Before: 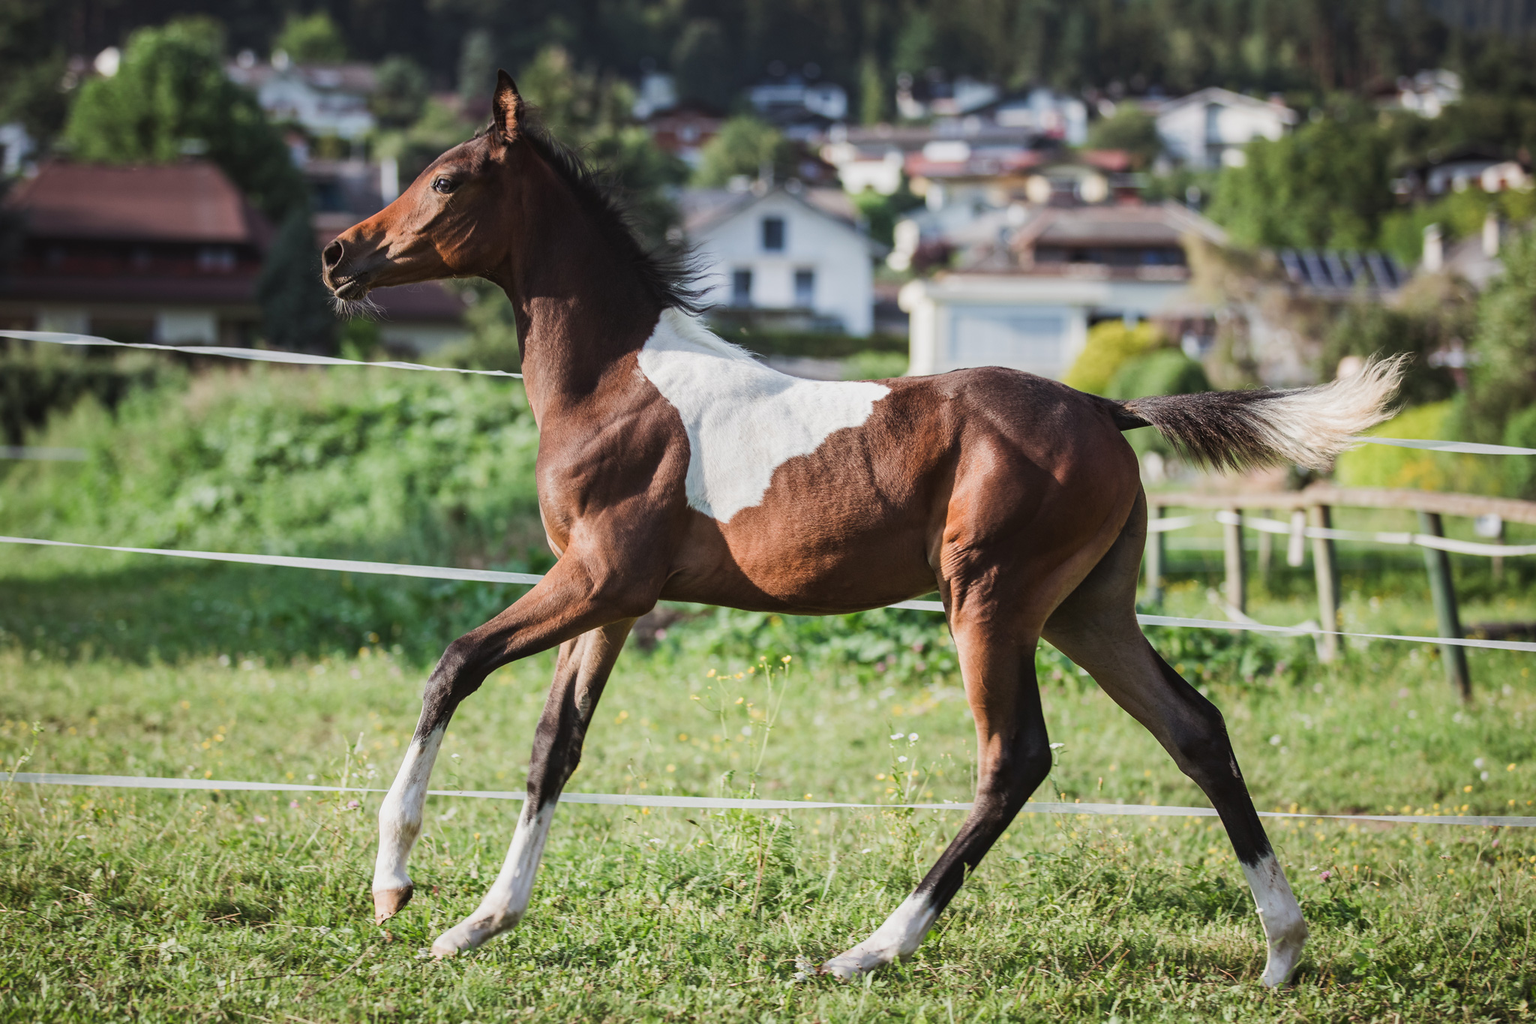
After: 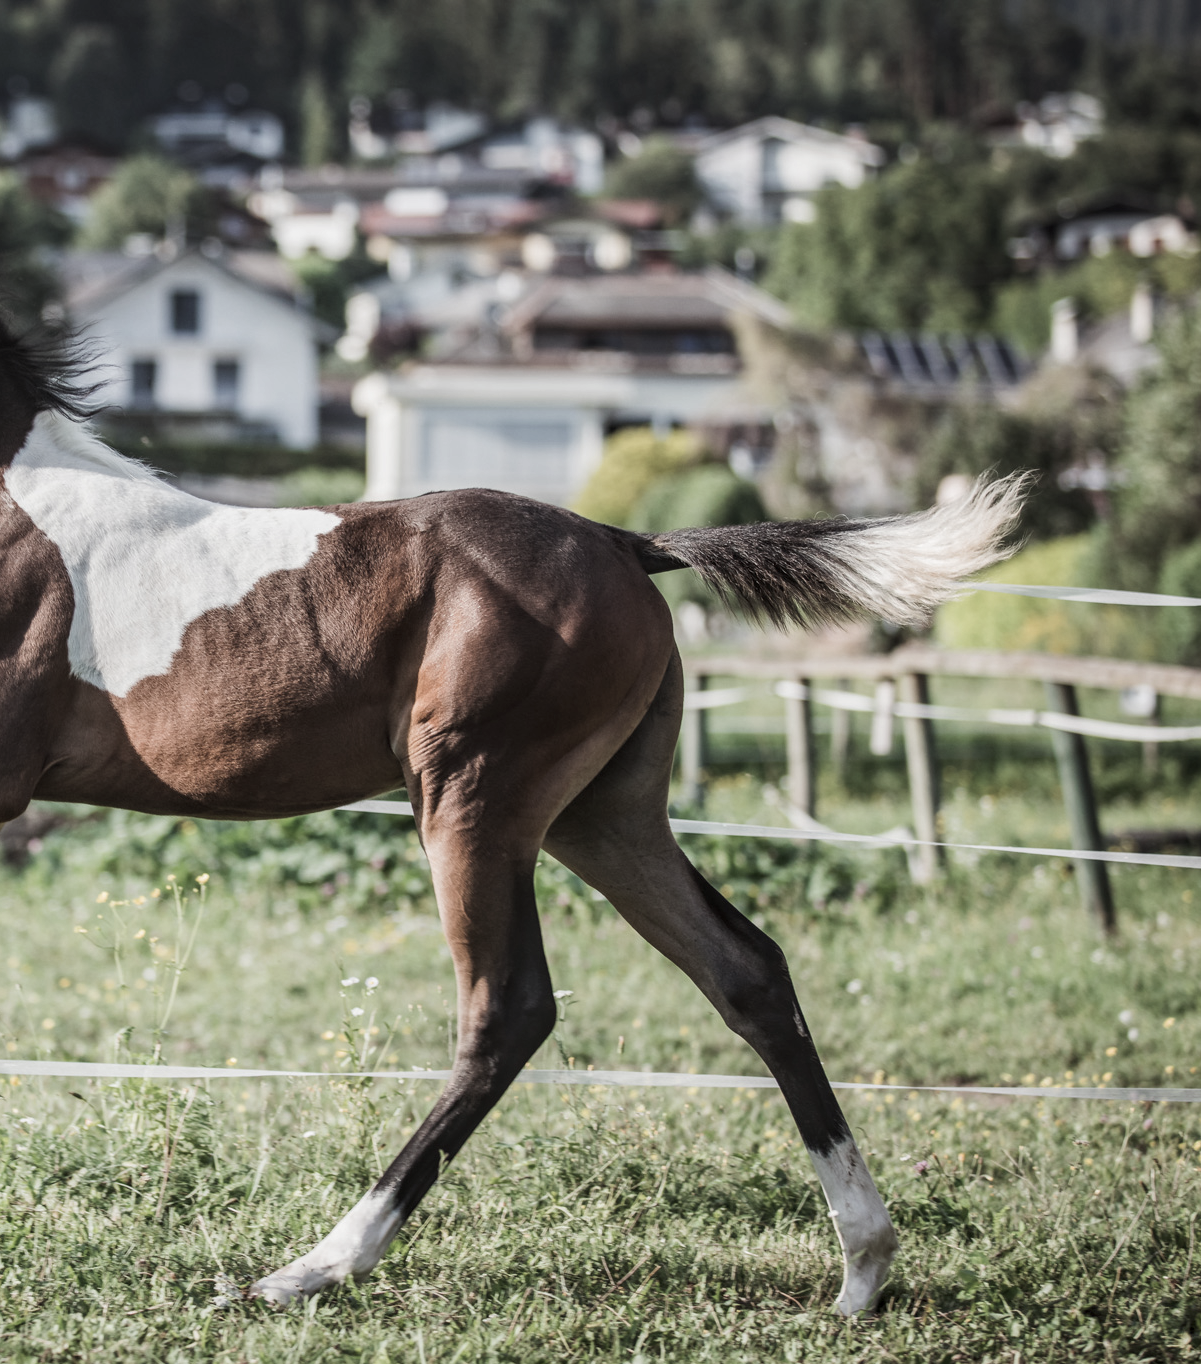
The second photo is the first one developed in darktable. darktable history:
local contrast: on, module defaults
color correction: highlights b* 0.03, saturation 0.535
crop: left 41.322%
